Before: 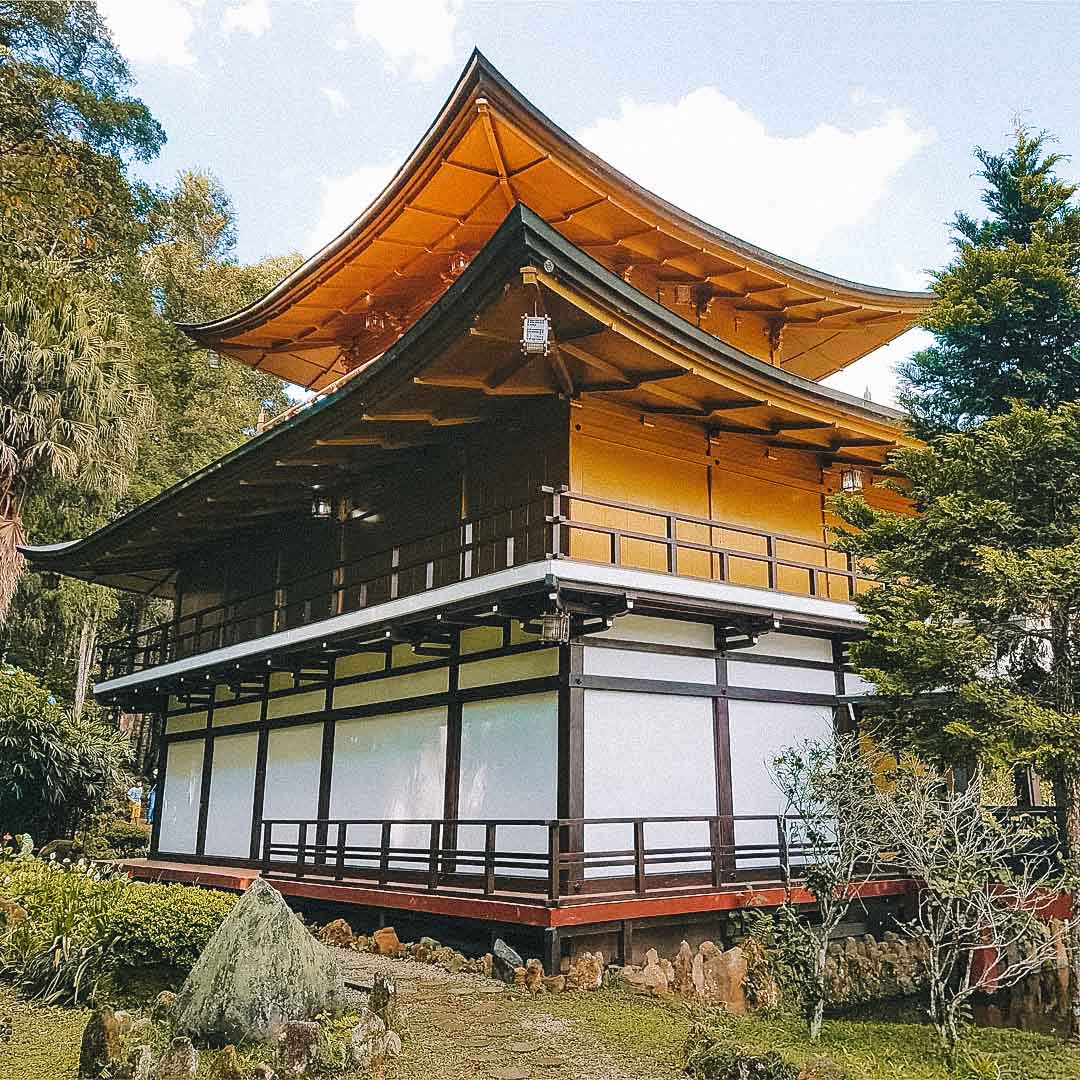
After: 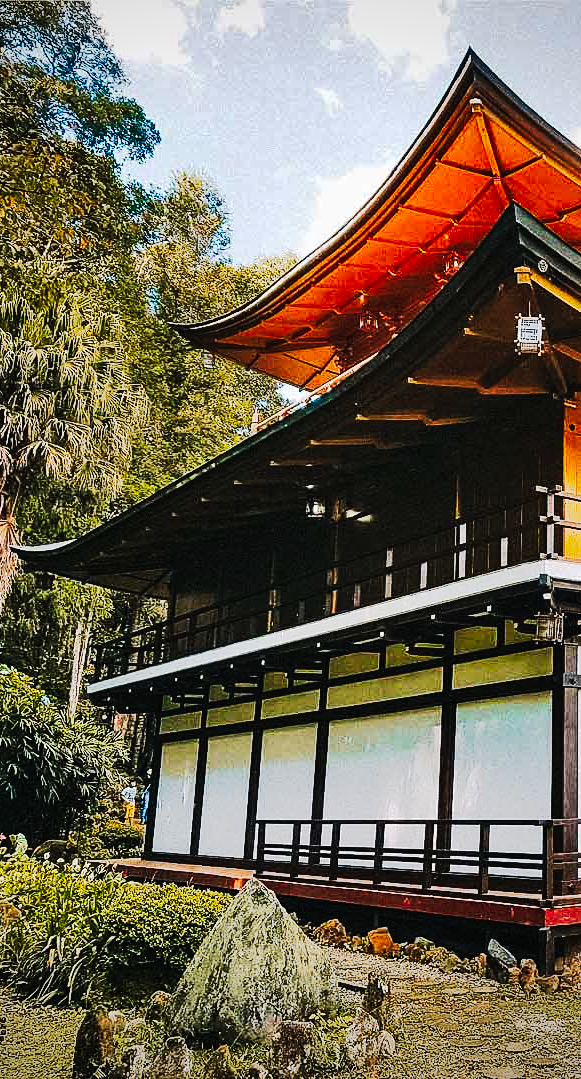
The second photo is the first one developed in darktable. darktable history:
vignetting: fall-off radius 60.65%
shadows and highlights: low approximation 0.01, soften with gaussian
tone curve: curves: ch0 [(0, 0) (0.003, 0.006) (0.011, 0.006) (0.025, 0.008) (0.044, 0.014) (0.069, 0.02) (0.1, 0.025) (0.136, 0.037) (0.177, 0.053) (0.224, 0.086) (0.277, 0.13) (0.335, 0.189) (0.399, 0.253) (0.468, 0.375) (0.543, 0.521) (0.623, 0.671) (0.709, 0.789) (0.801, 0.841) (0.898, 0.889) (1, 1)], preserve colors none
crop: left 0.587%, right 45.588%, bottom 0.086%
